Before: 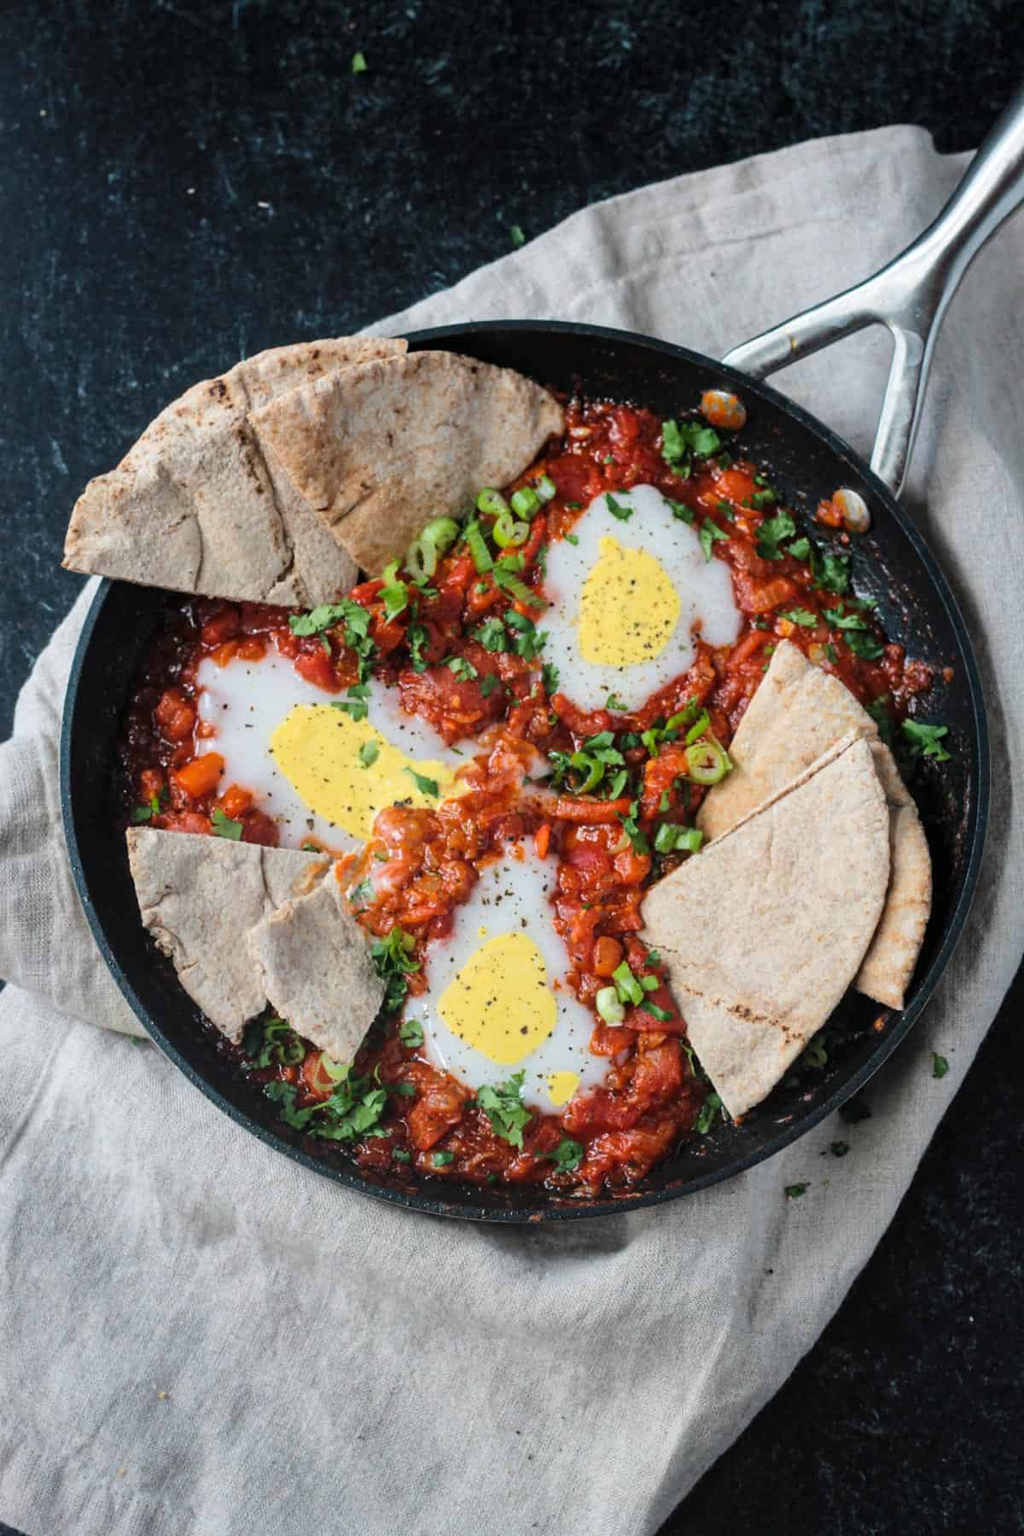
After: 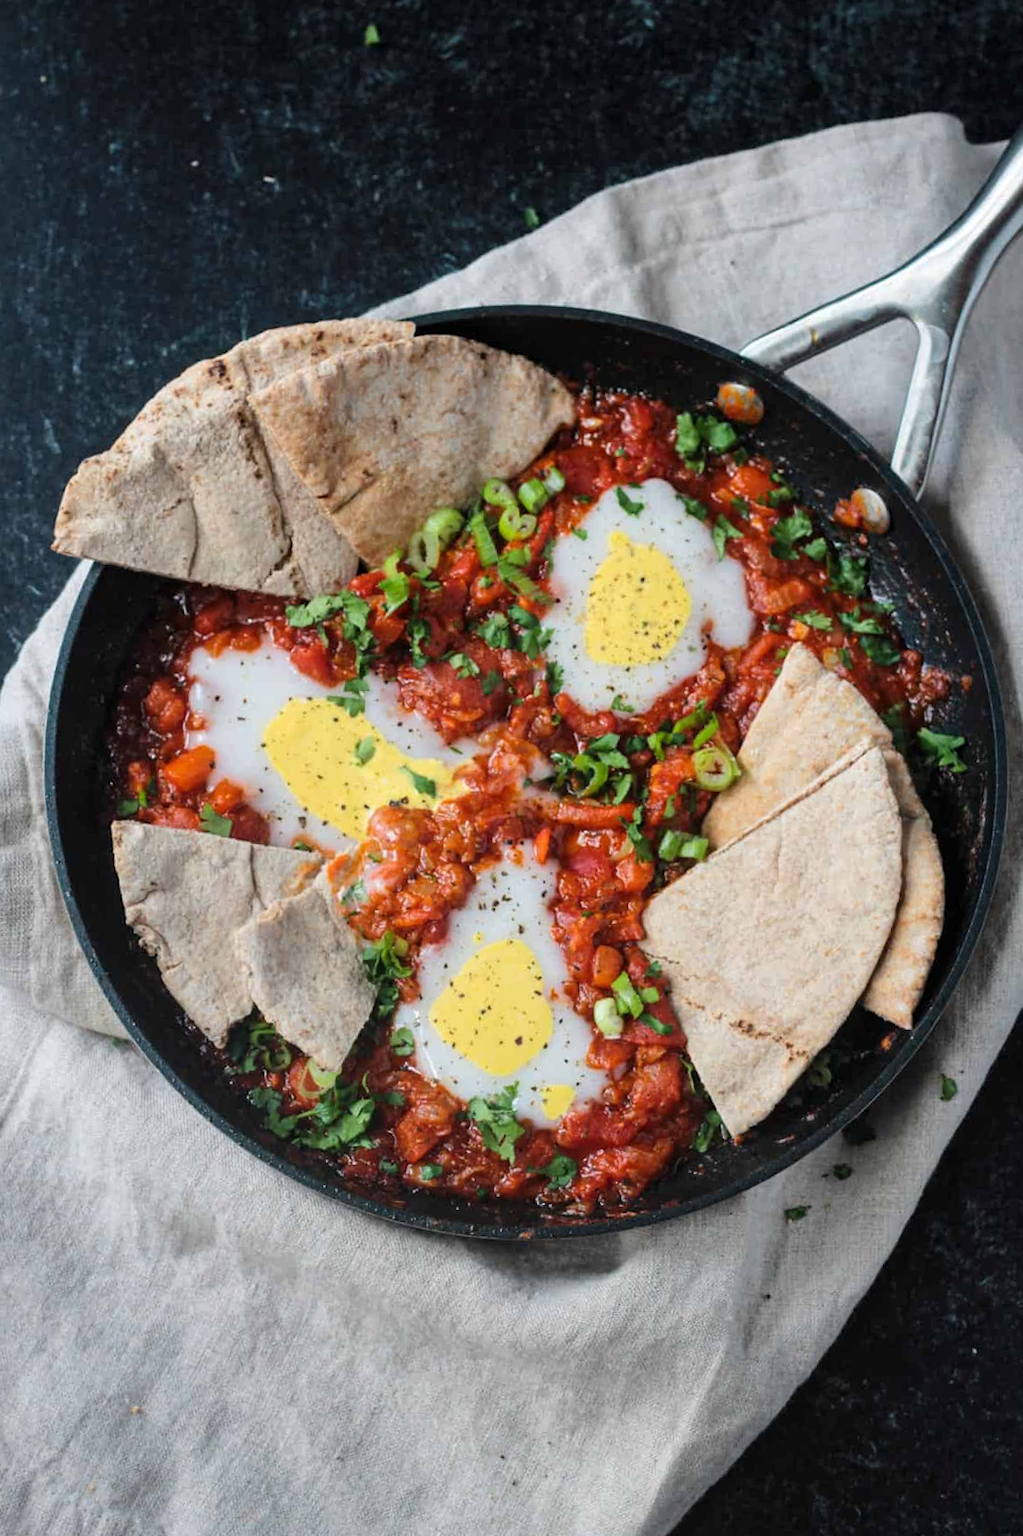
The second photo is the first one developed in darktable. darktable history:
crop and rotate: angle -1.37°
